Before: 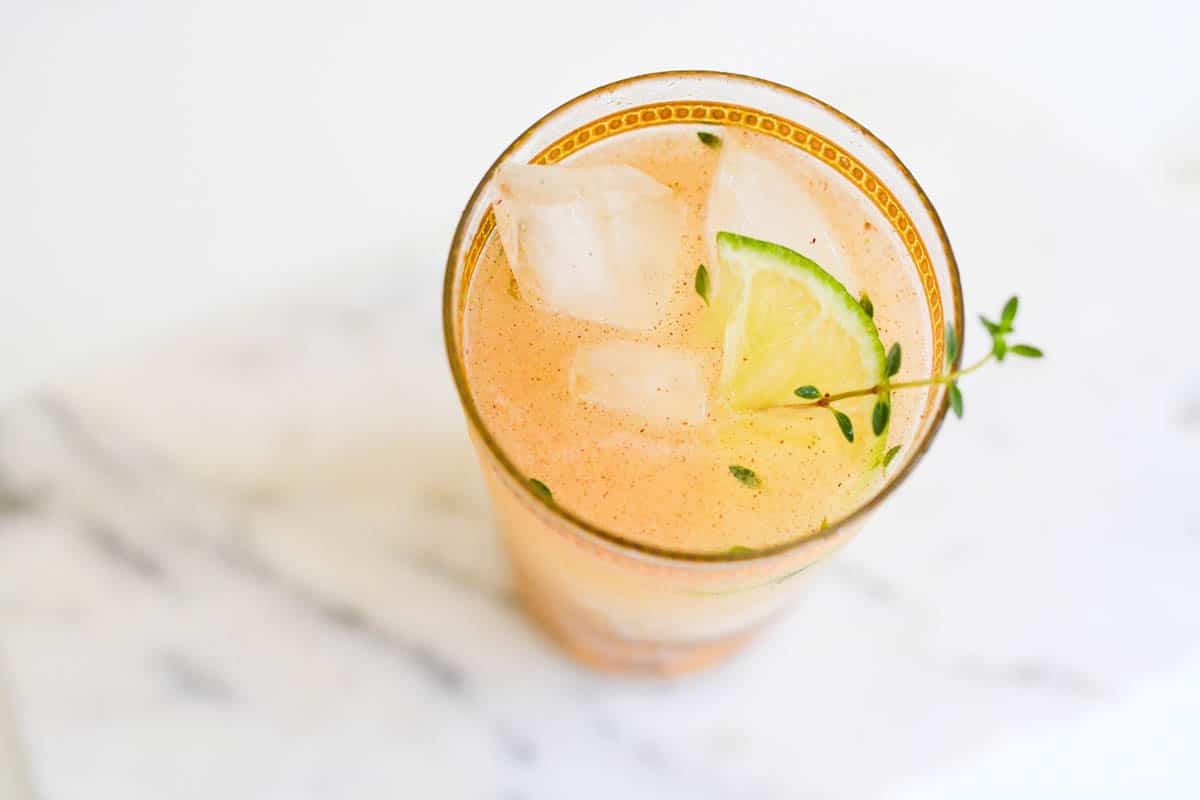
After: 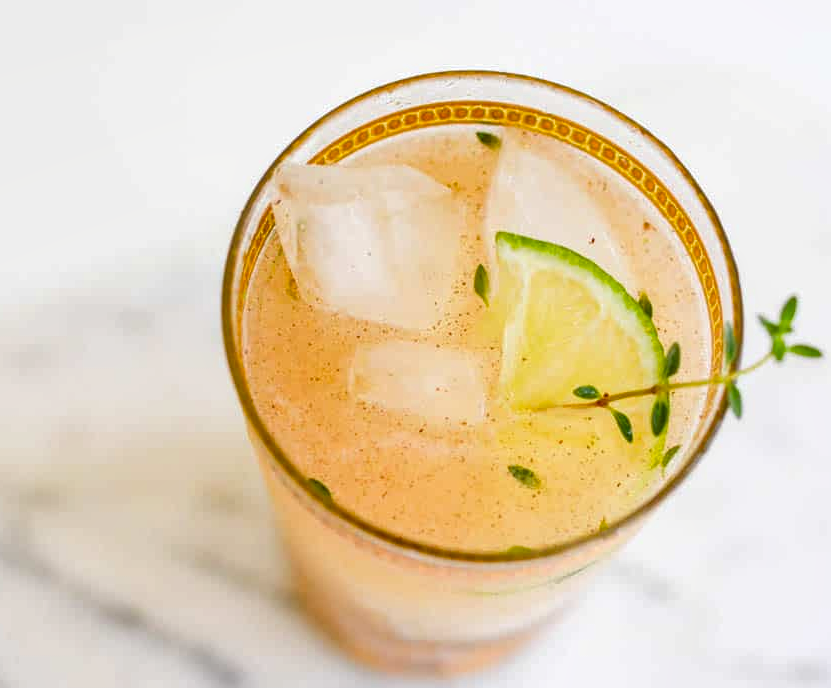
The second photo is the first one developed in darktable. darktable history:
crop: left 18.479%, right 12.2%, bottom 13.971%
shadows and highlights: shadows 25, highlights -25
haze removal: strength 0.29, distance 0.25, compatibility mode true, adaptive false
local contrast: on, module defaults
